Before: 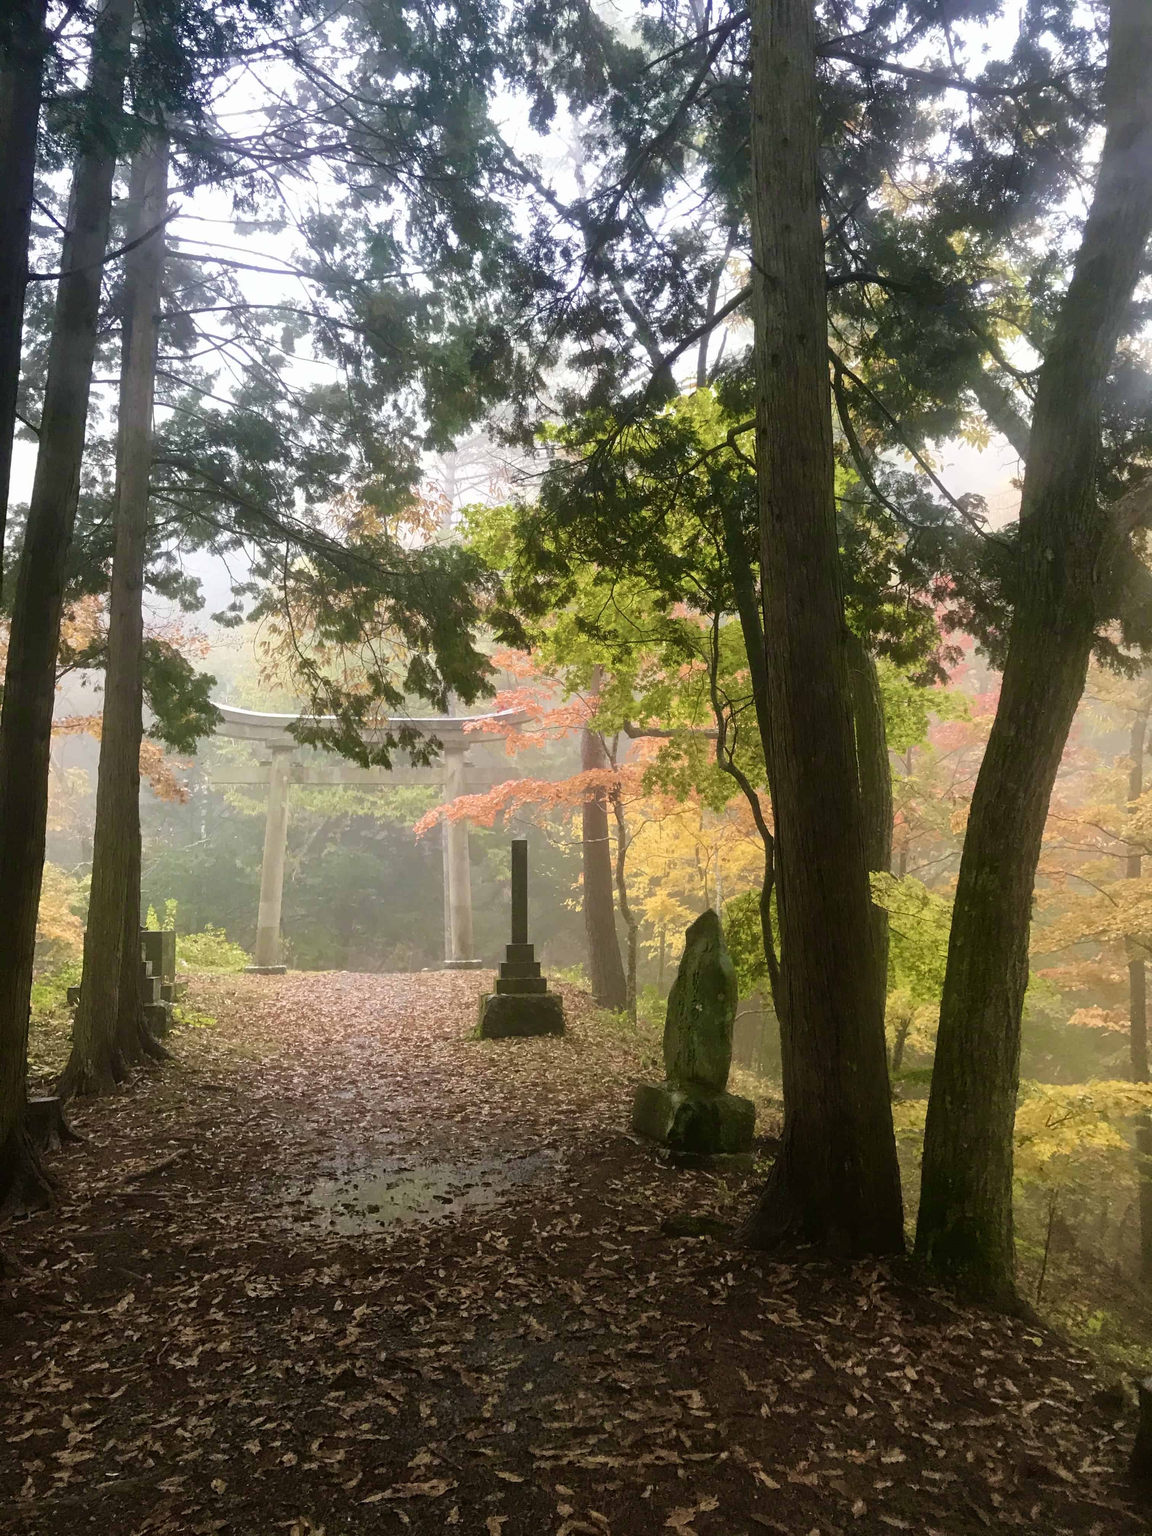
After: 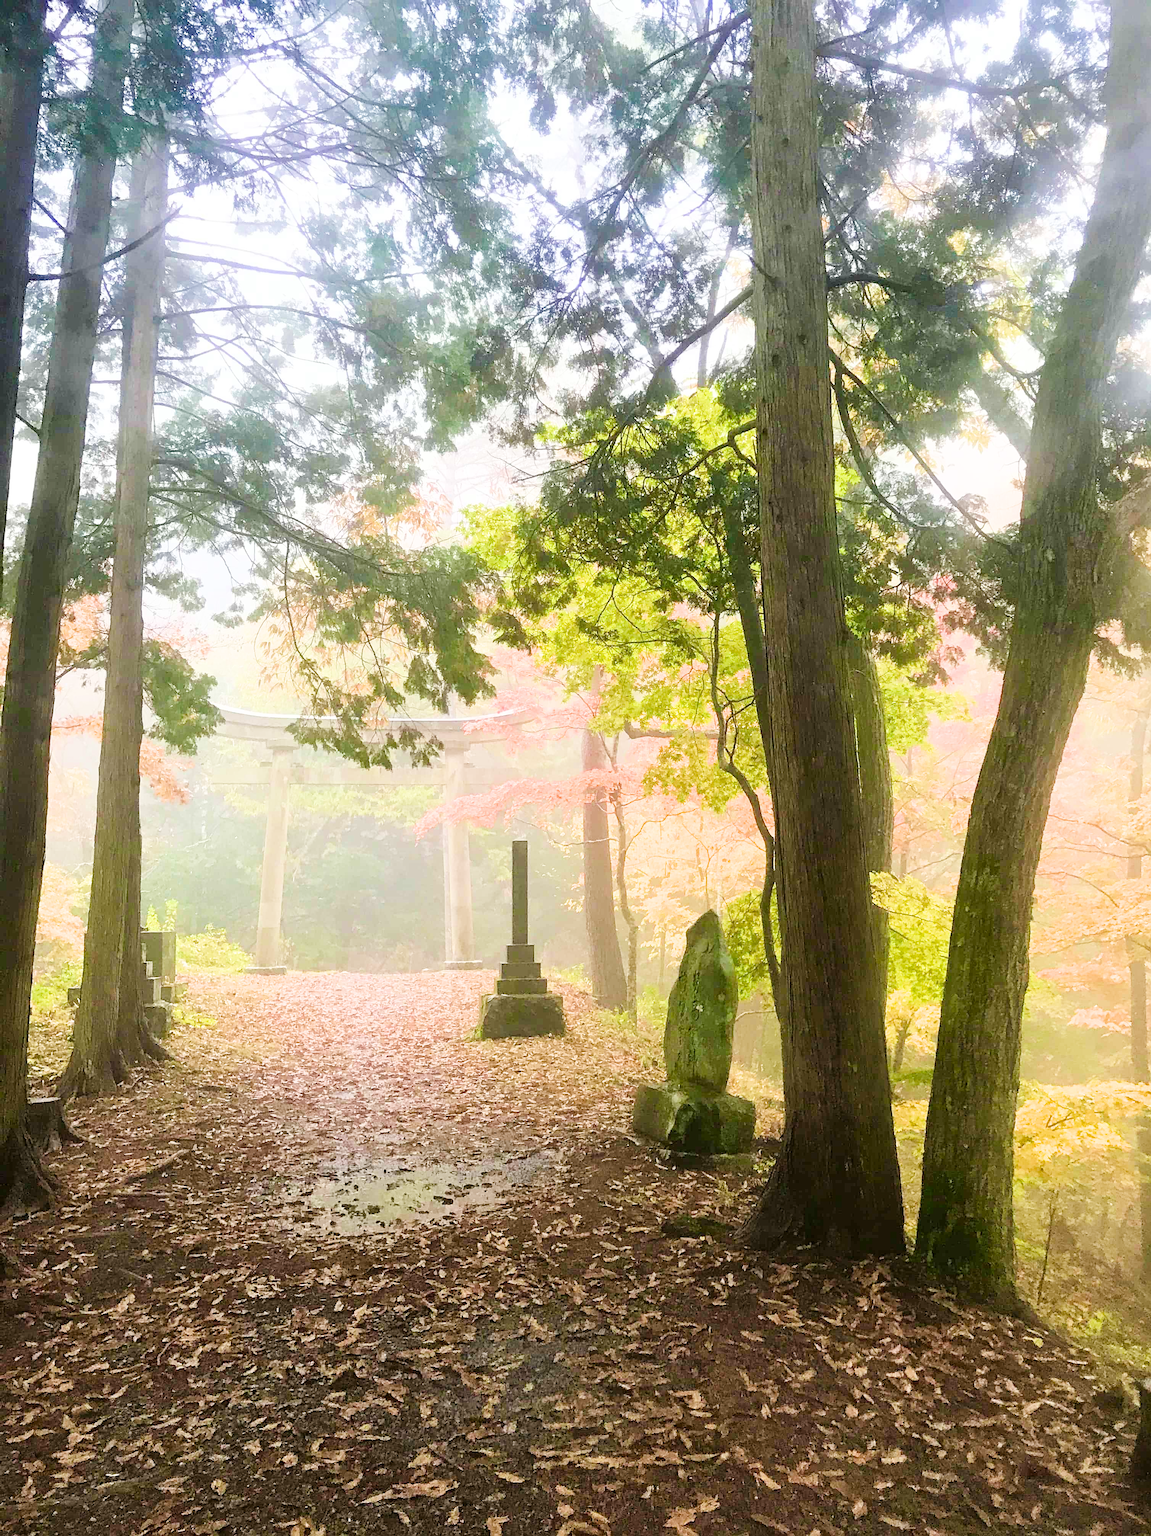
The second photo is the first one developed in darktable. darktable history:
filmic rgb: black relative exposure -7.65 EV, white relative exposure 4.56 EV, hardness 3.61
sharpen: on, module defaults
exposure: exposure 2 EV, compensate exposure bias true, compensate highlight preservation false
